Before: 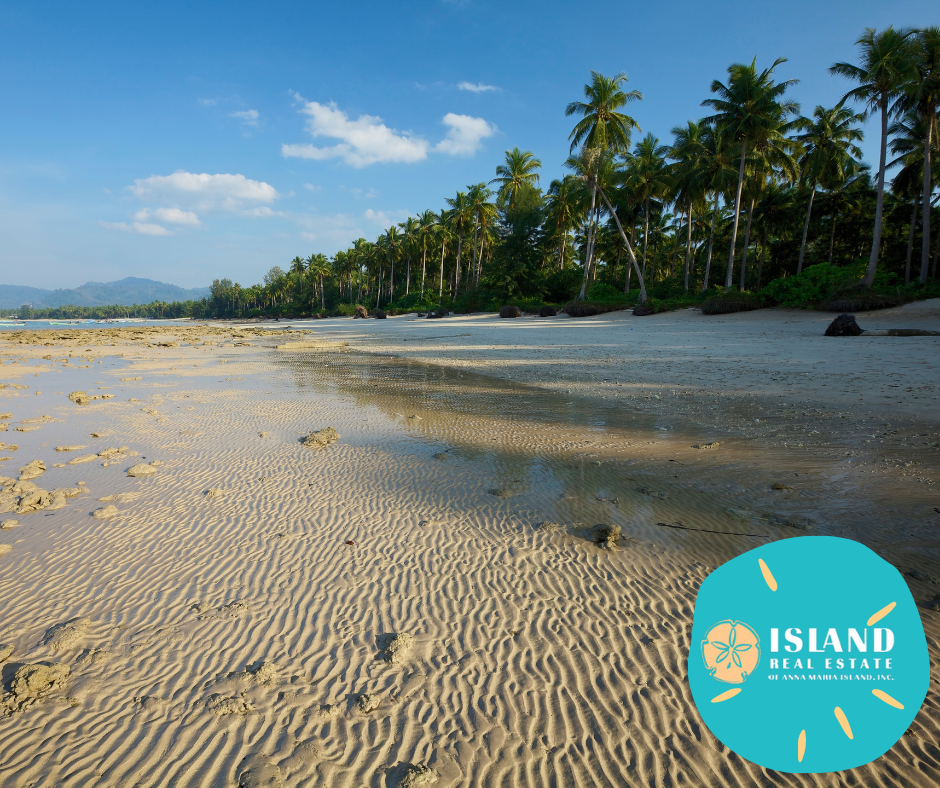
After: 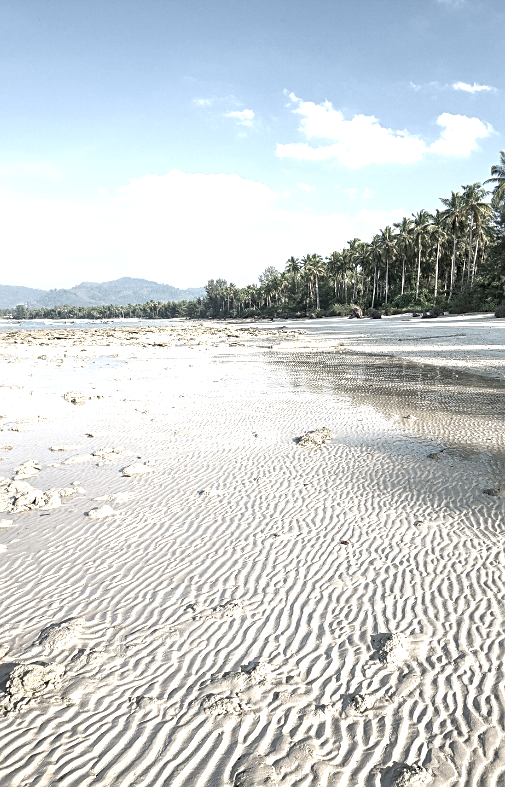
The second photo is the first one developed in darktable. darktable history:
local contrast: highlights 61%, detail 143%, midtone range 0.428
color zones: curves: ch1 [(0, 0.34) (0.143, 0.164) (0.286, 0.152) (0.429, 0.176) (0.571, 0.173) (0.714, 0.188) (0.857, 0.199) (1, 0.34)]
crop: left 0.587%, right 45.588%, bottom 0.086%
sharpen: on, module defaults
exposure: exposure 1.2 EV, compensate highlight preservation false
